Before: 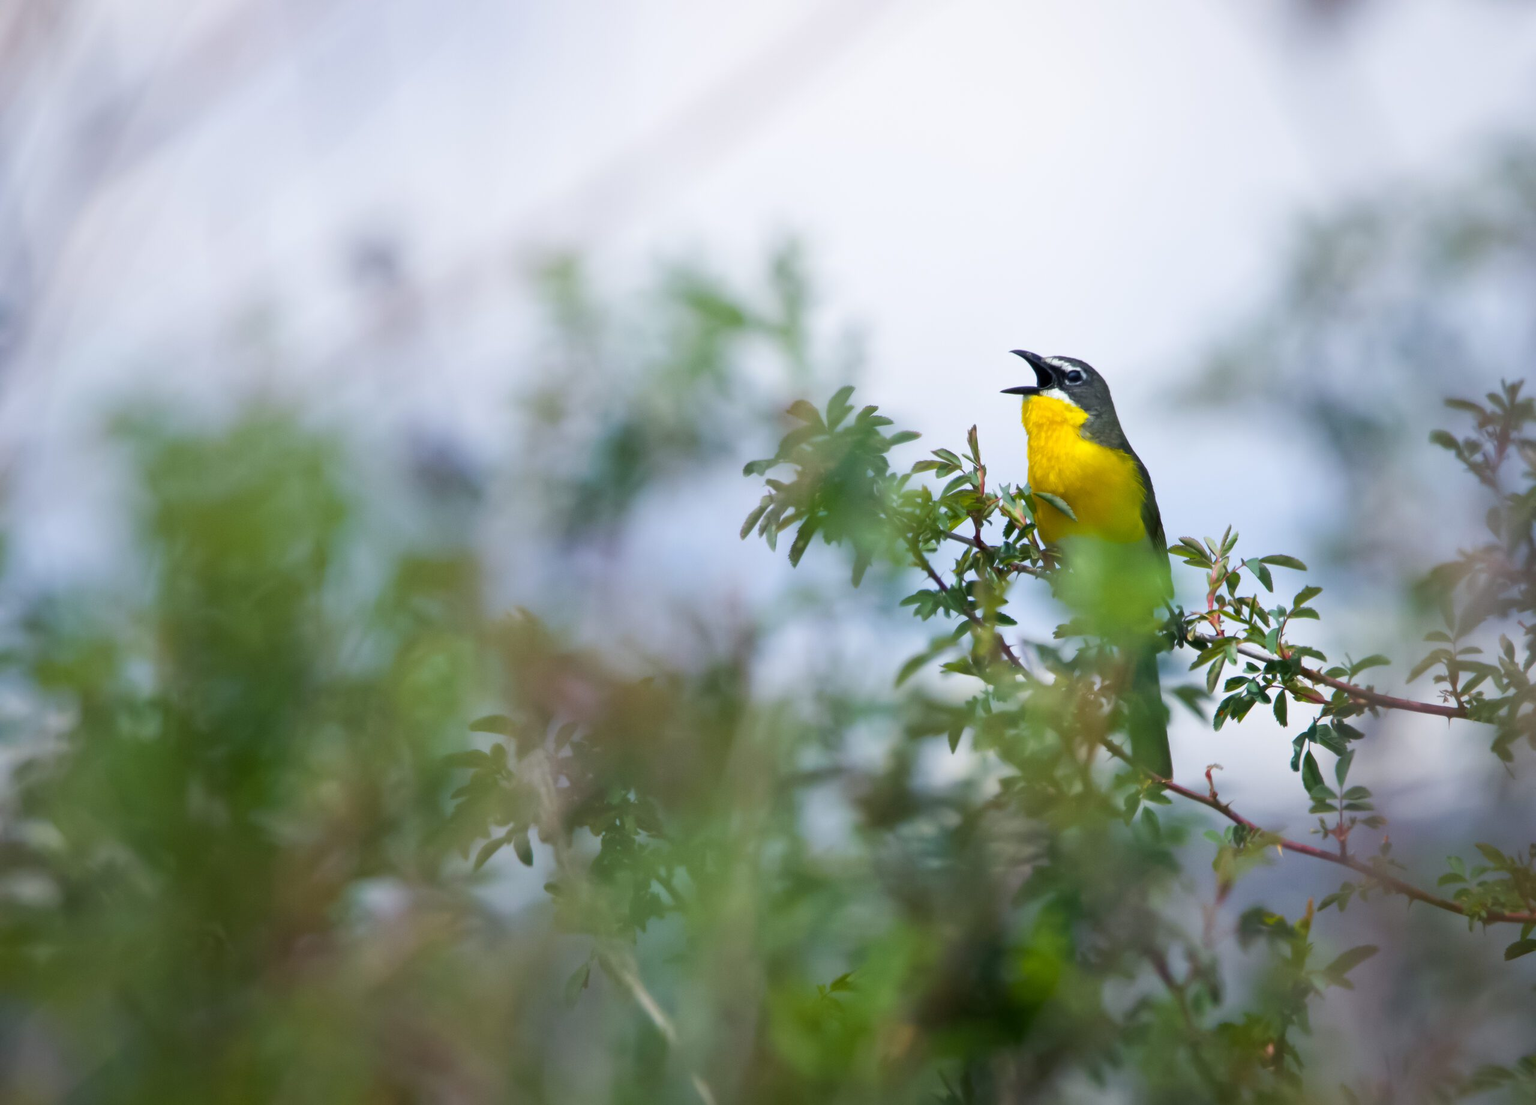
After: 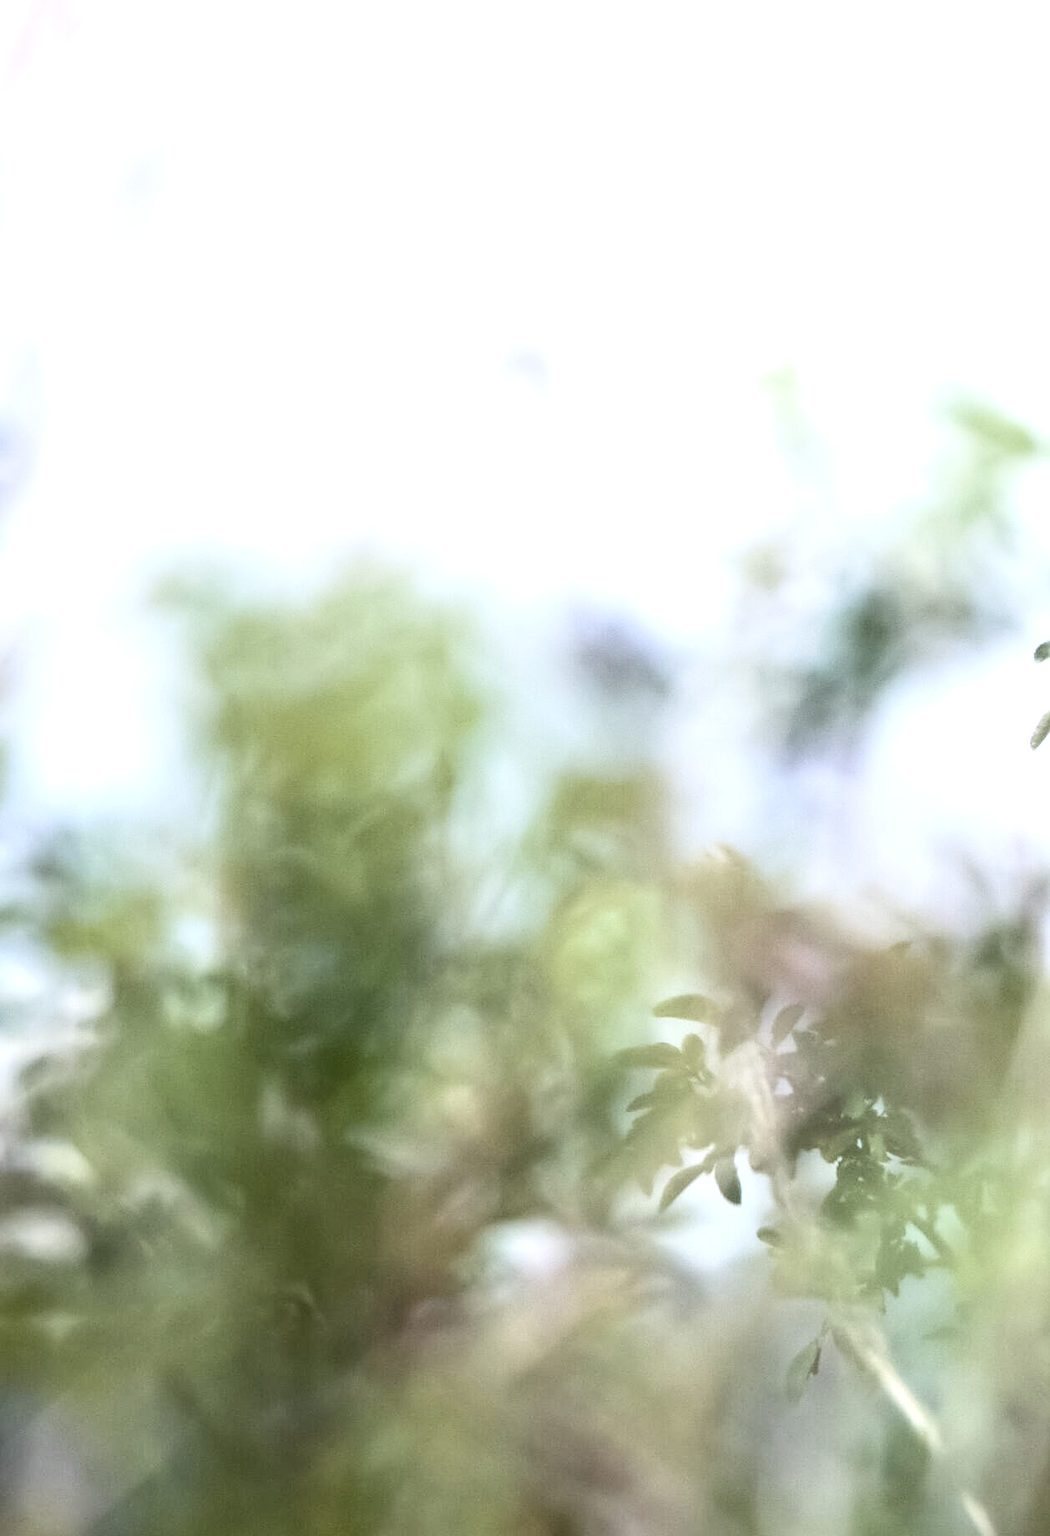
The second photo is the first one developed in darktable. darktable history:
color contrast: green-magenta contrast 0.81
exposure: black level correction 0, exposure 1.2 EV, compensate exposure bias true, compensate highlight preservation false
local contrast: on, module defaults
crop and rotate: left 0%, top 0%, right 50.845%
contrast brightness saturation: contrast 0.25, saturation -0.31
sharpen: on, module defaults
